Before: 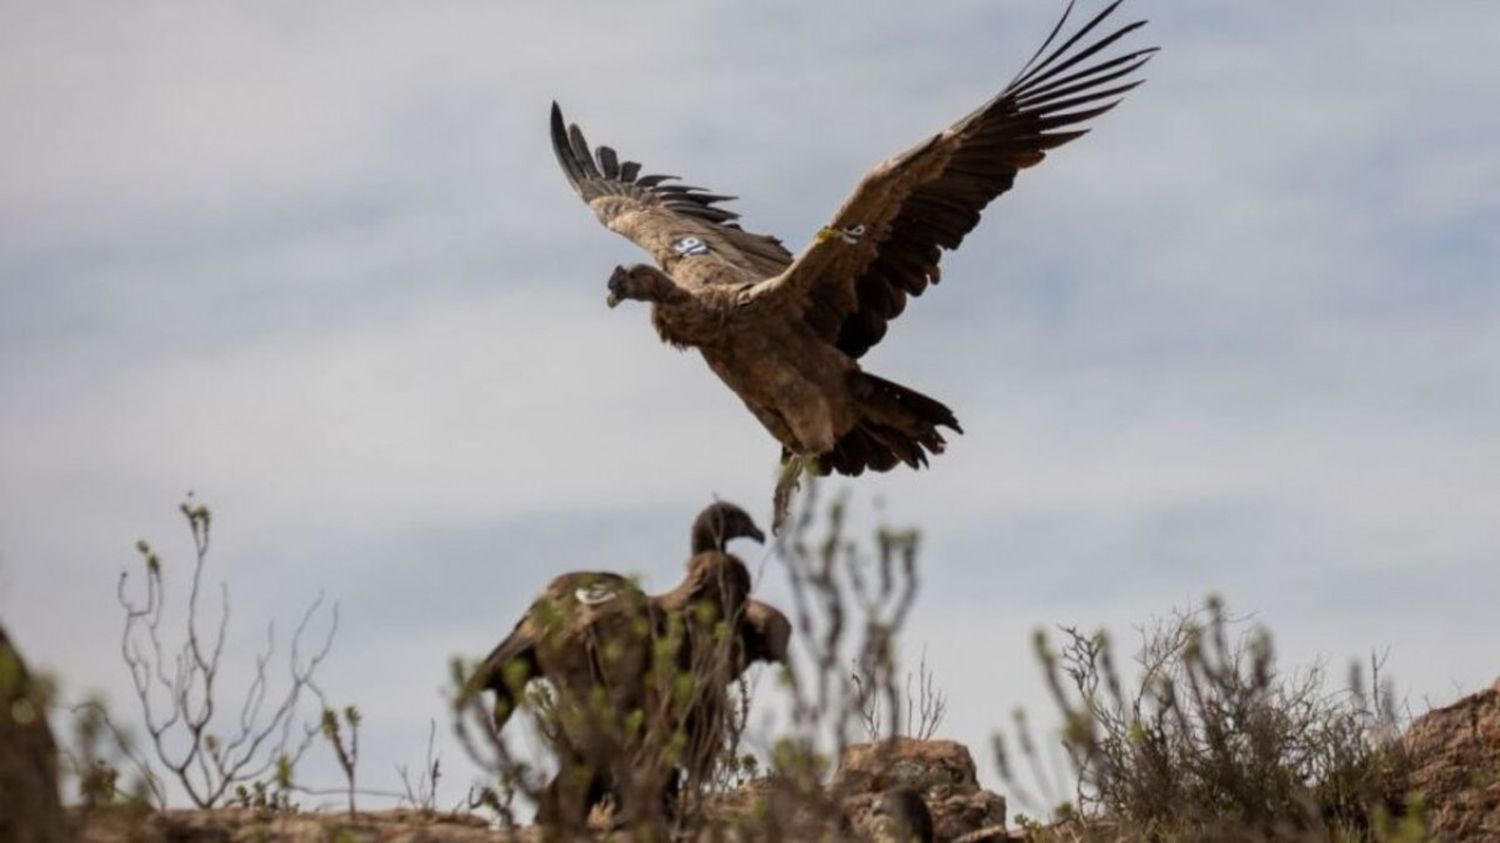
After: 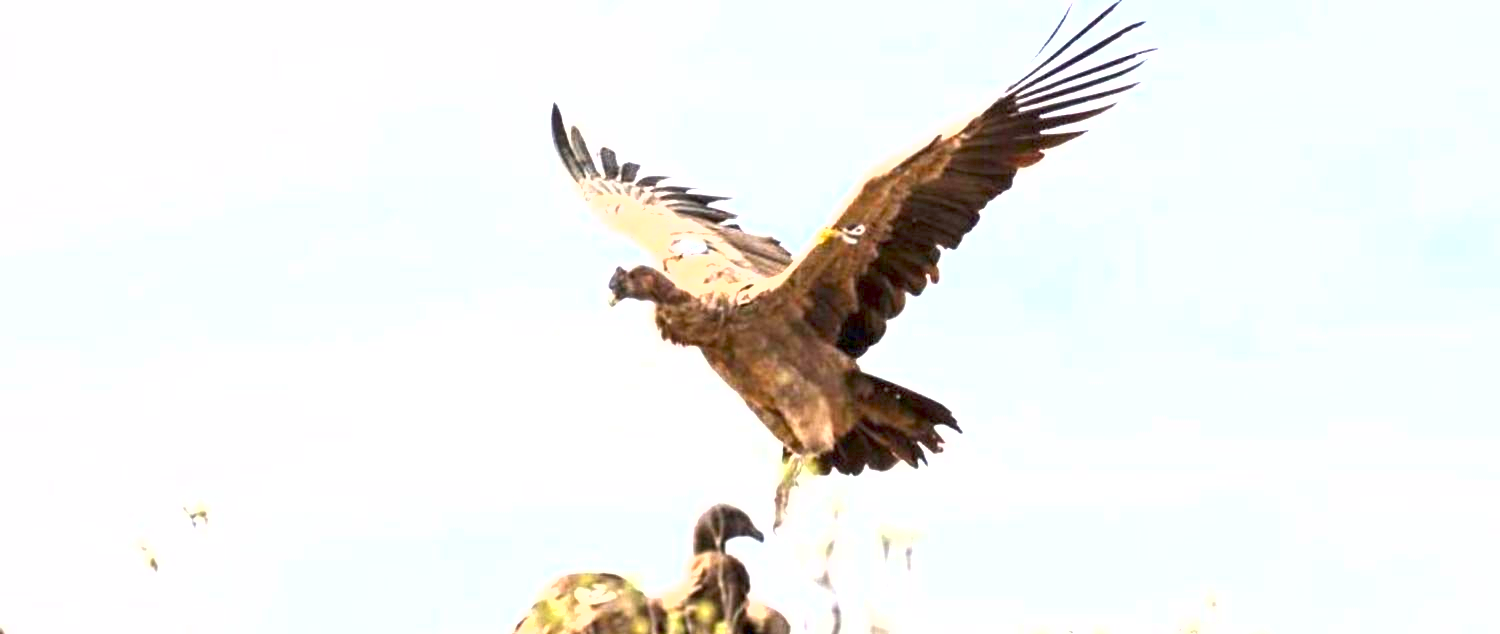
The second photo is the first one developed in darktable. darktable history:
crop: bottom 24.693%
shadows and highlights: shadows 36.9, highlights -27.49, soften with gaussian
exposure: exposure 2.972 EV, compensate highlight preservation false
